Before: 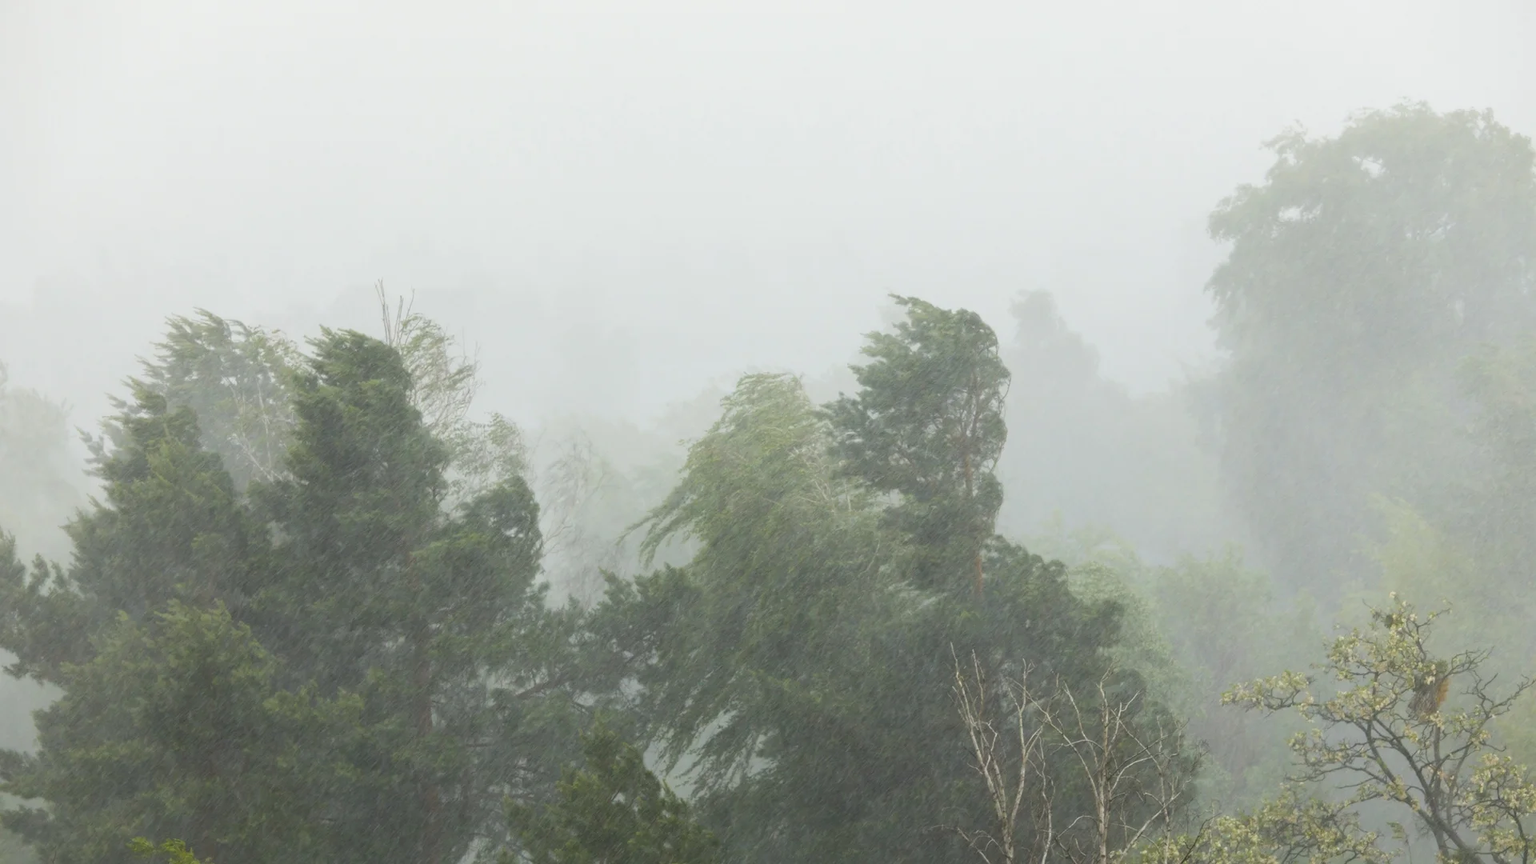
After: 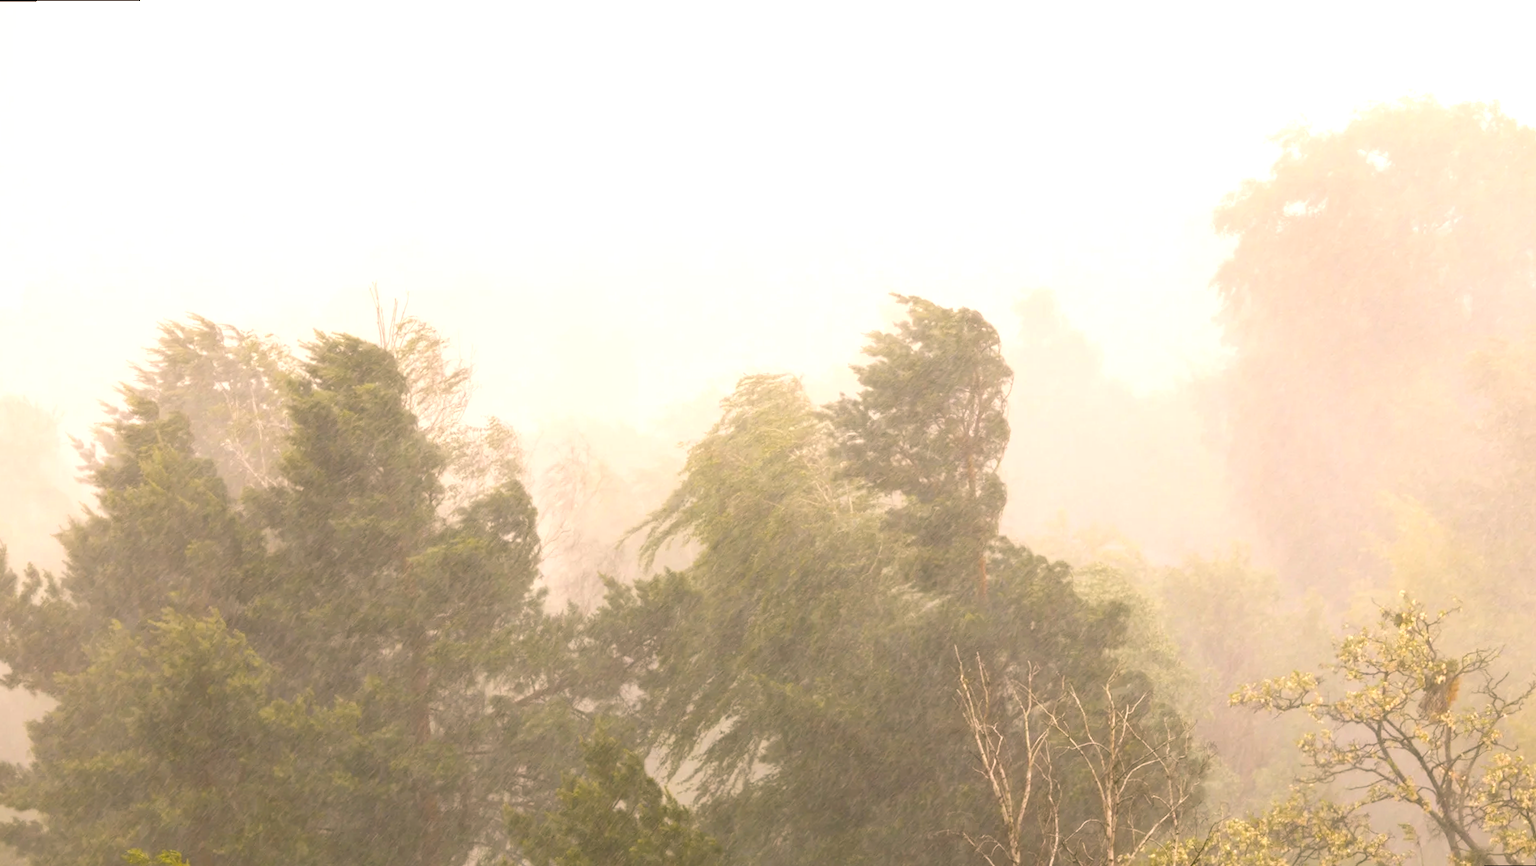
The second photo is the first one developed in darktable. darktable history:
rotate and perspective: rotation -0.45°, automatic cropping original format, crop left 0.008, crop right 0.992, crop top 0.012, crop bottom 0.988
color balance rgb: shadows lift › luminance -5%, shadows lift › chroma 1.1%, shadows lift › hue 219°, power › luminance 10%, power › chroma 2.83%, power › hue 60°, highlights gain › chroma 4.52%, highlights gain › hue 33.33°, saturation formula JzAzBz (2021)
exposure: exposure 0.785 EV, compensate highlight preservation false
